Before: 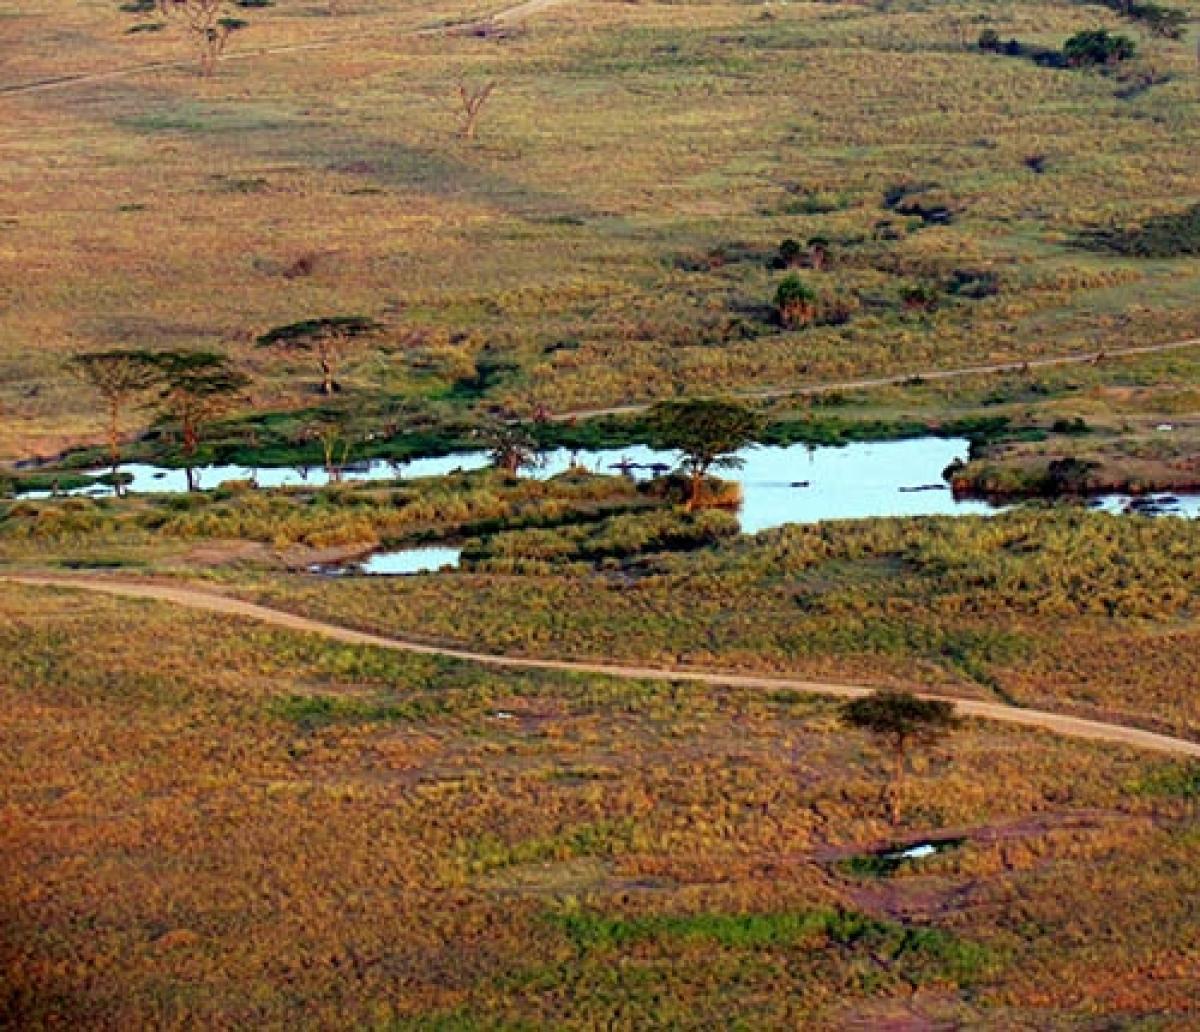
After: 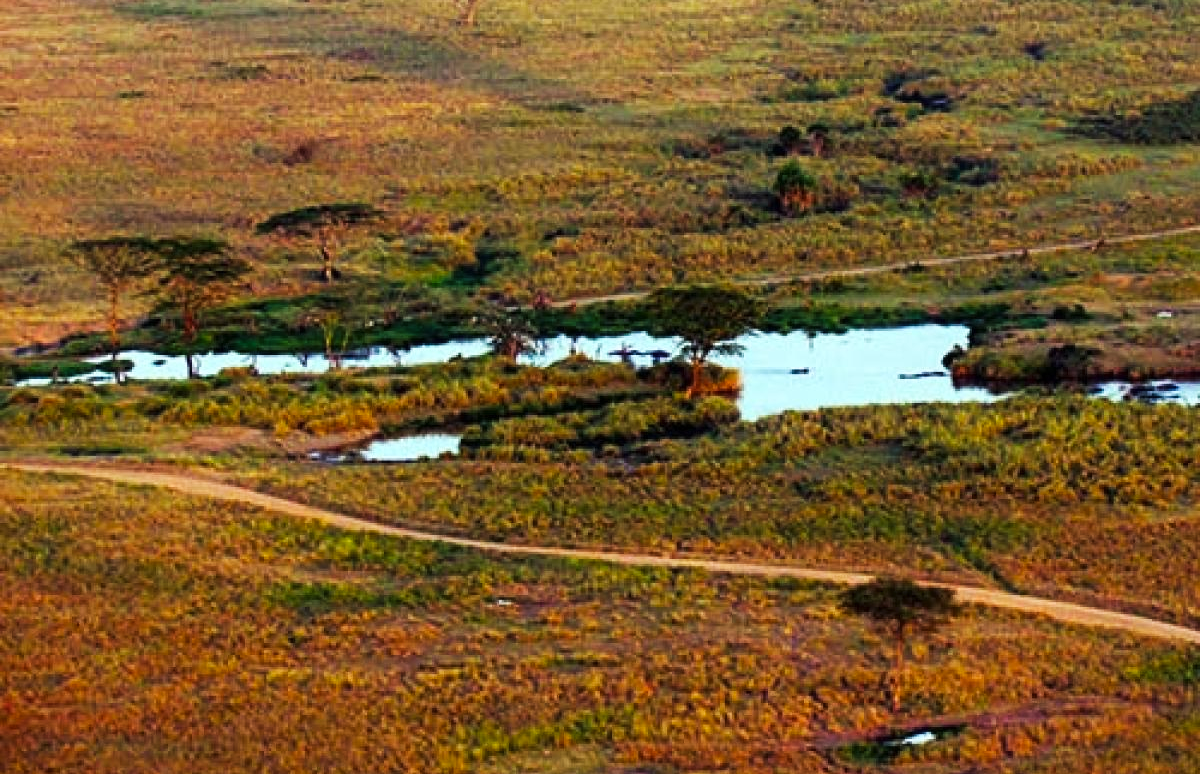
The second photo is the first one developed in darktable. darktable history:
tone equalizer: on, module defaults
color balance: output saturation 110%
tone curve: curves: ch0 [(0, 0) (0.003, 0.003) (0.011, 0.012) (0.025, 0.024) (0.044, 0.039) (0.069, 0.052) (0.1, 0.072) (0.136, 0.097) (0.177, 0.128) (0.224, 0.168) (0.277, 0.217) (0.335, 0.276) (0.399, 0.345) (0.468, 0.429) (0.543, 0.524) (0.623, 0.628) (0.709, 0.732) (0.801, 0.829) (0.898, 0.919) (1, 1)], preserve colors none
crop: top 11.038%, bottom 13.962%
